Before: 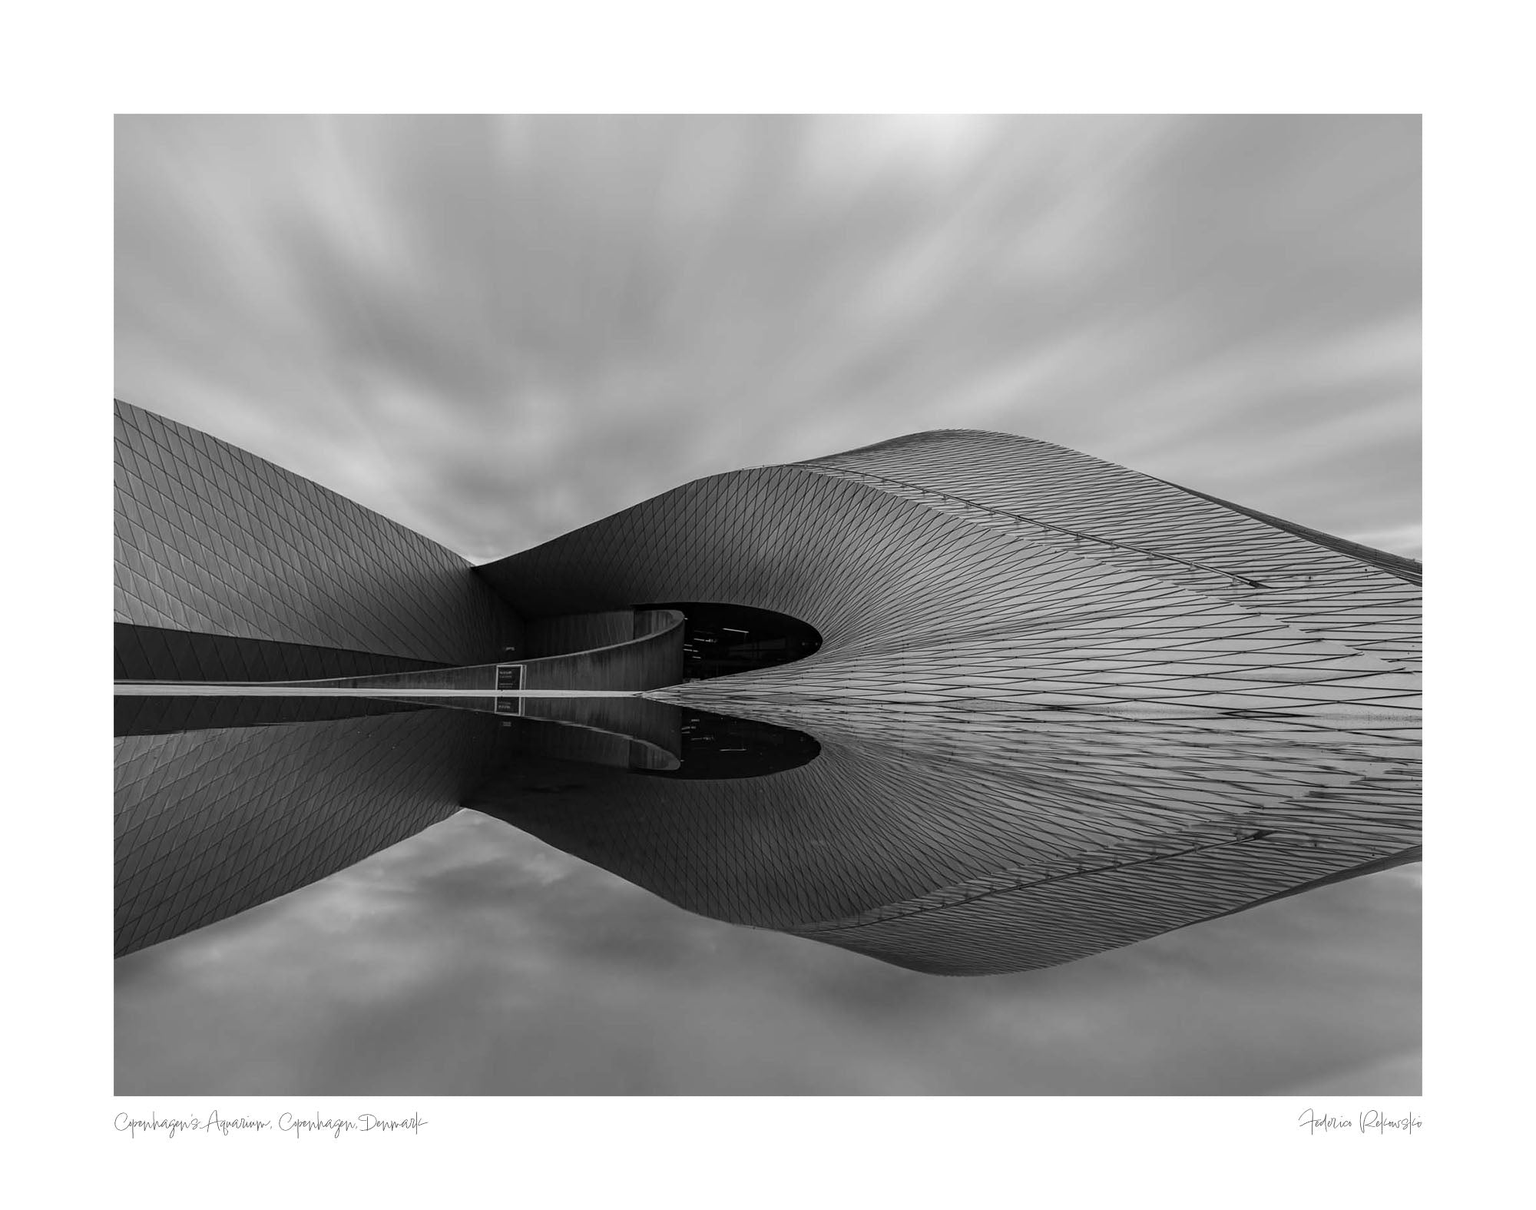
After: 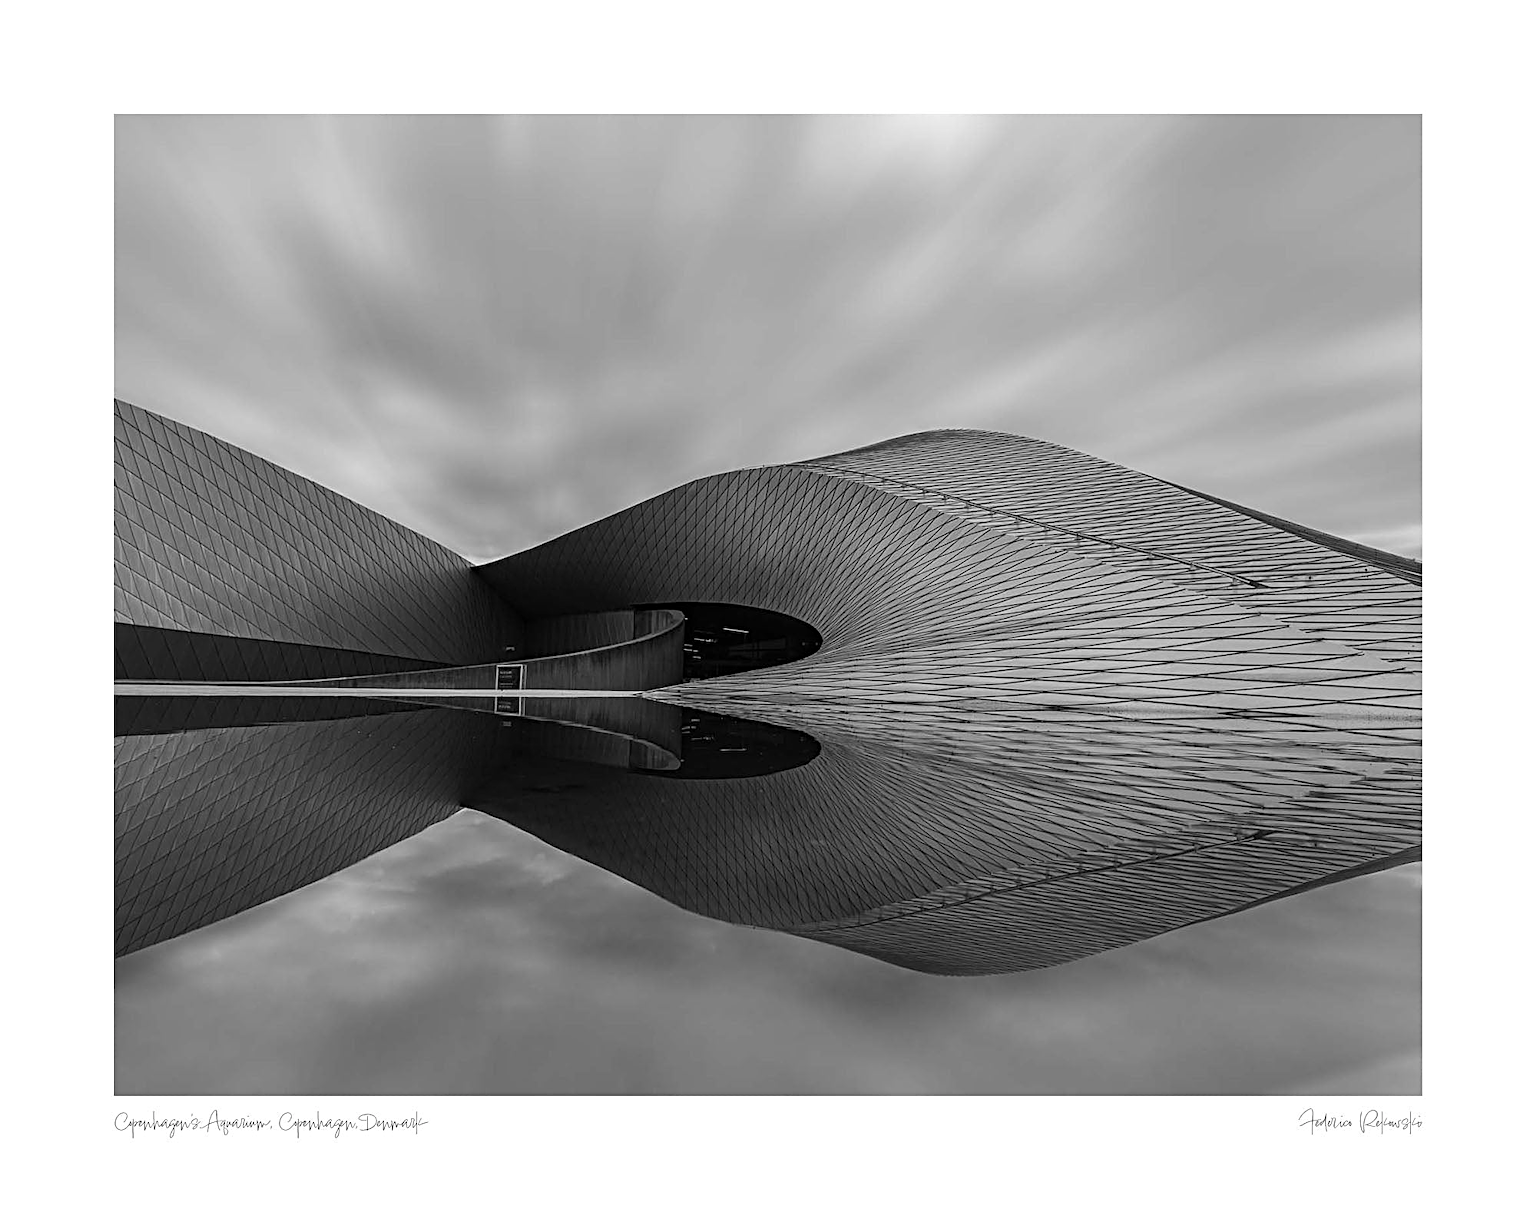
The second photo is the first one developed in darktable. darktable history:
sharpen: radius 3.119
